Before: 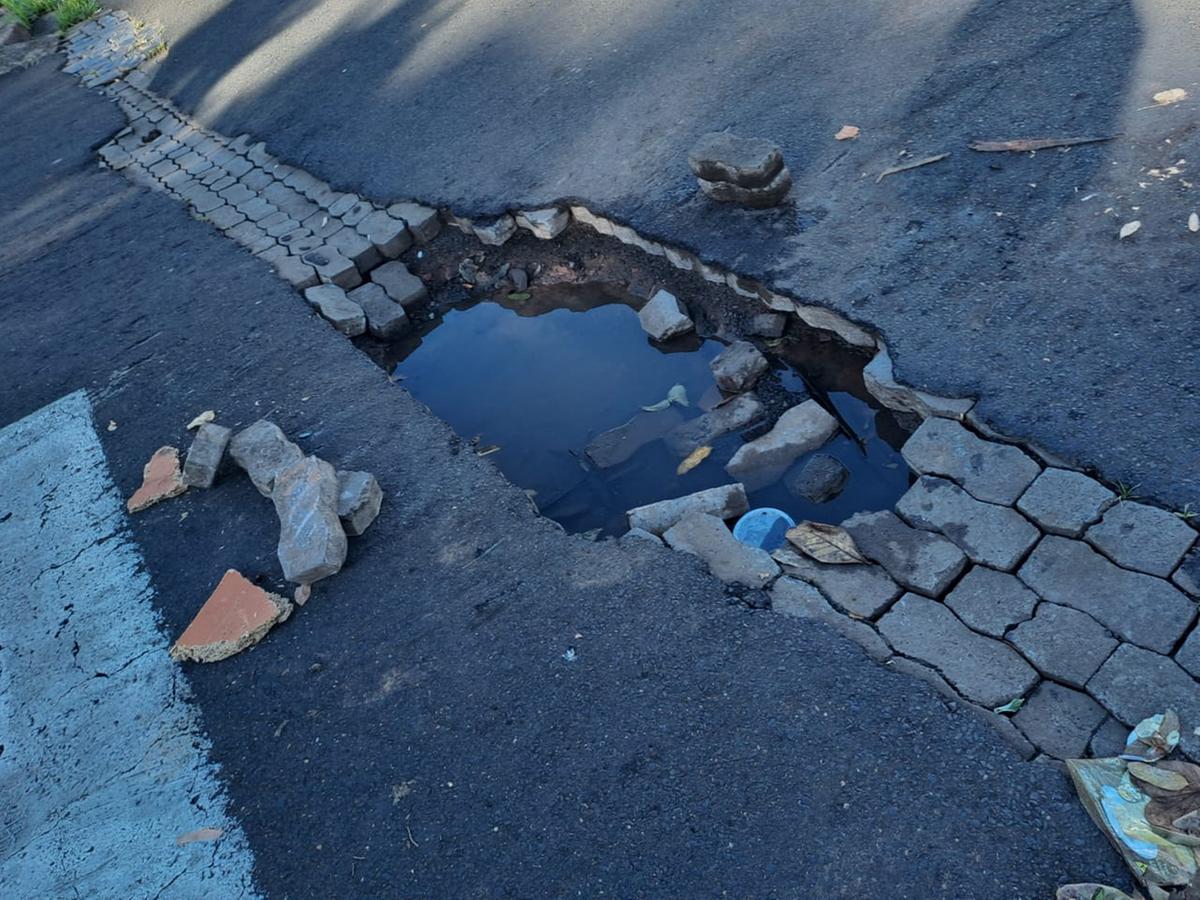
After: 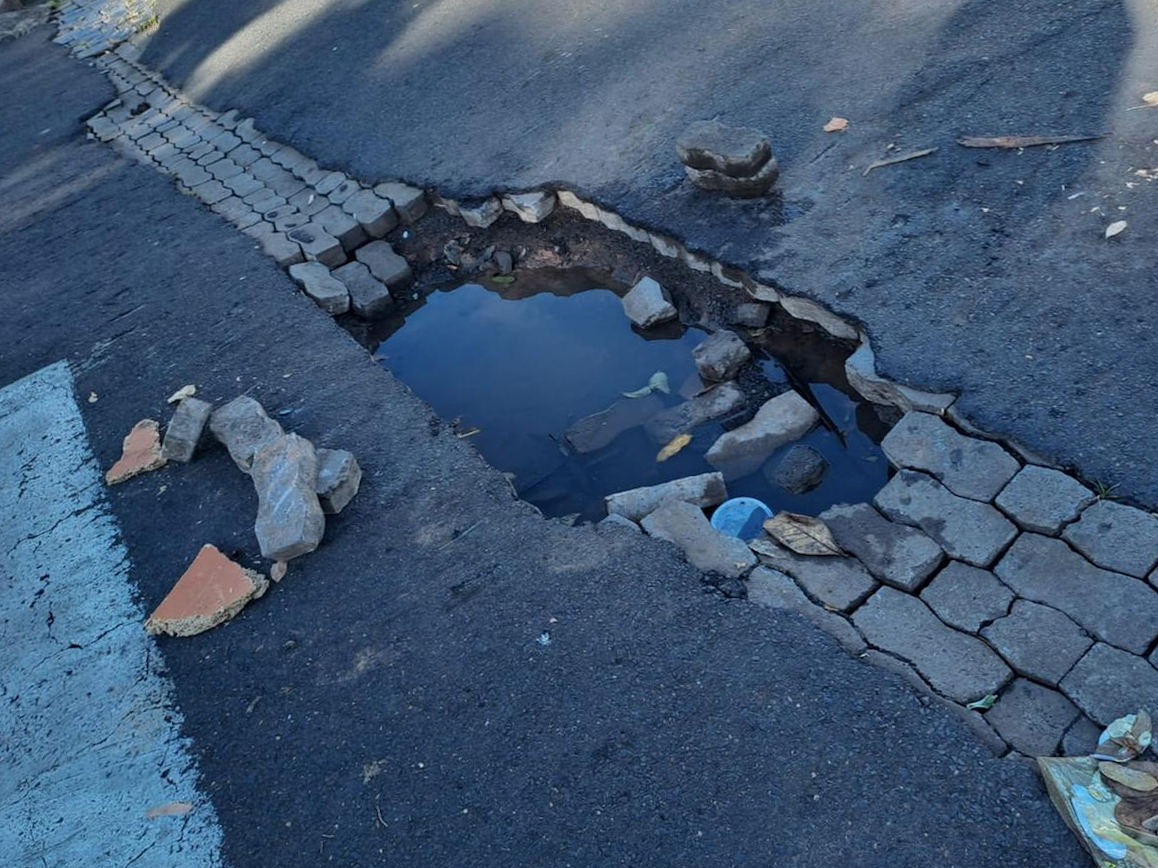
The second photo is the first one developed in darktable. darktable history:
crop and rotate: angle -1.57°
